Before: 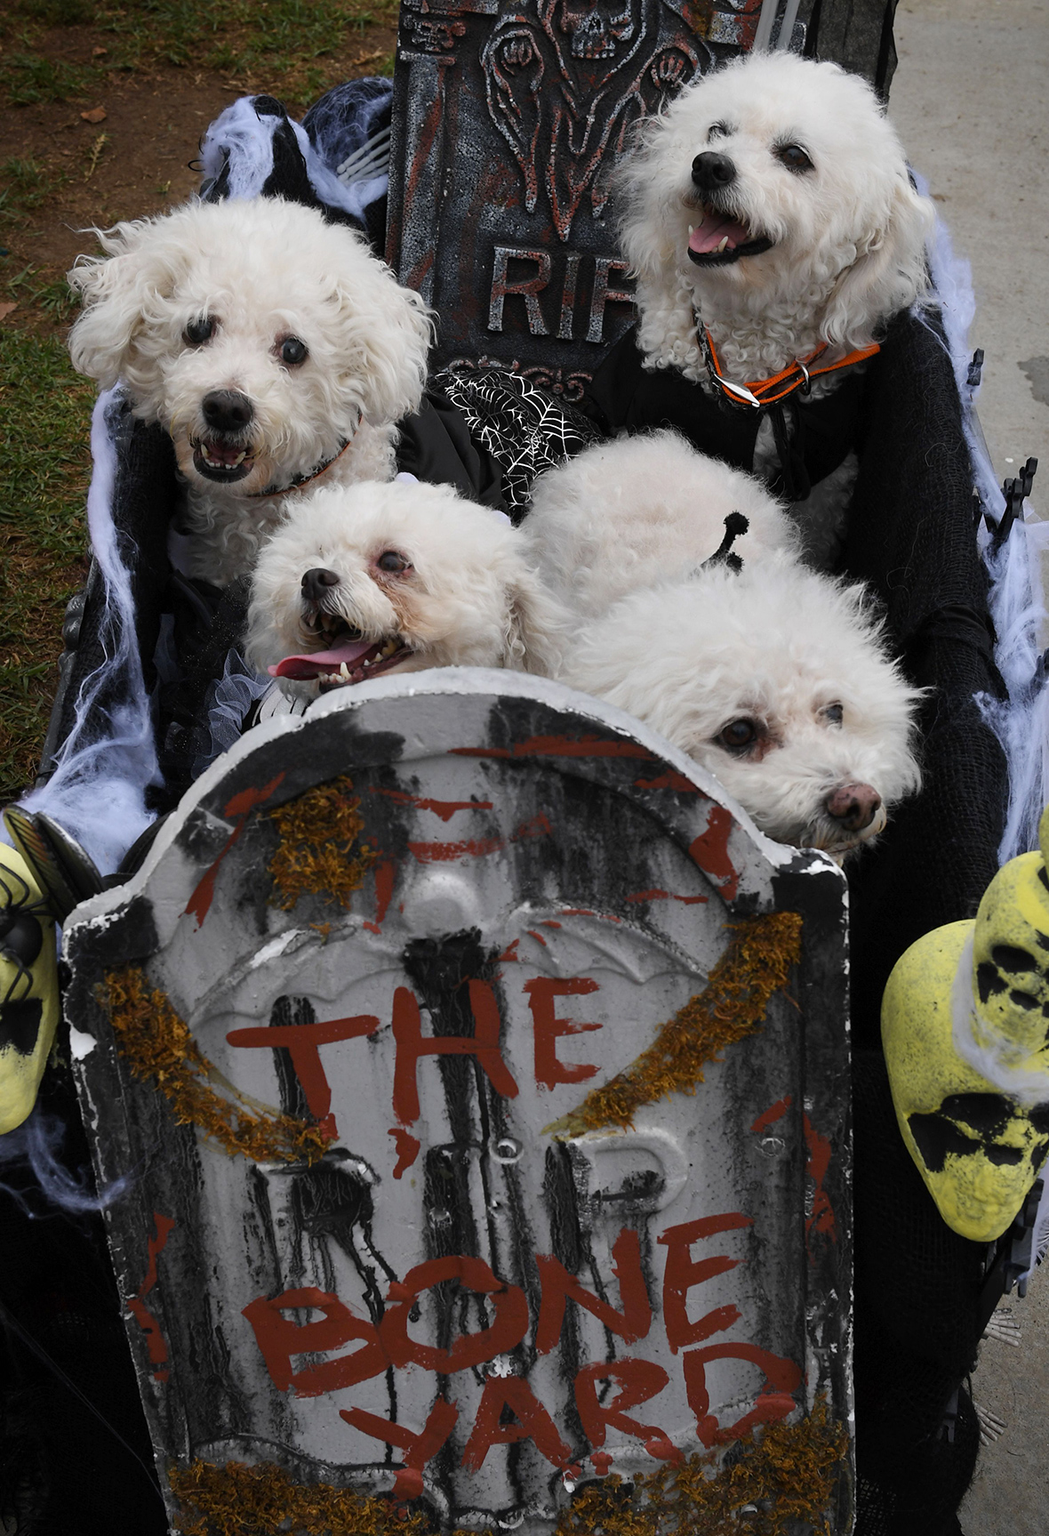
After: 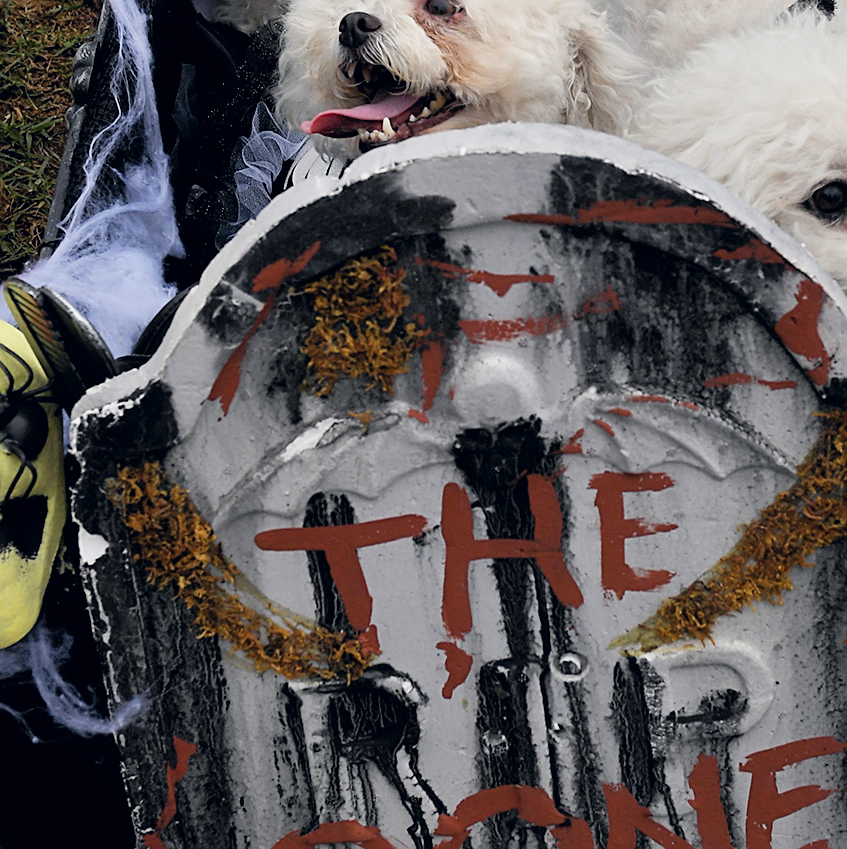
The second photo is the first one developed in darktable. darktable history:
crop: top 36.313%, right 28.174%, bottom 14.506%
shadows and highlights: on, module defaults
sharpen: on, module defaults
filmic rgb: middle gray luminance 12.57%, black relative exposure -10.07 EV, white relative exposure 3.47 EV, target black luminance 0%, hardness 5.79, latitude 44.92%, contrast 1.222, highlights saturation mix 4.97%, shadows ↔ highlights balance 26.96%
color correction: highlights a* 0.297, highlights b* 2.67, shadows a* -0.87, shadows b* -4.69
exposure: exposure 0.603 EV, compensate highlight preservation false
